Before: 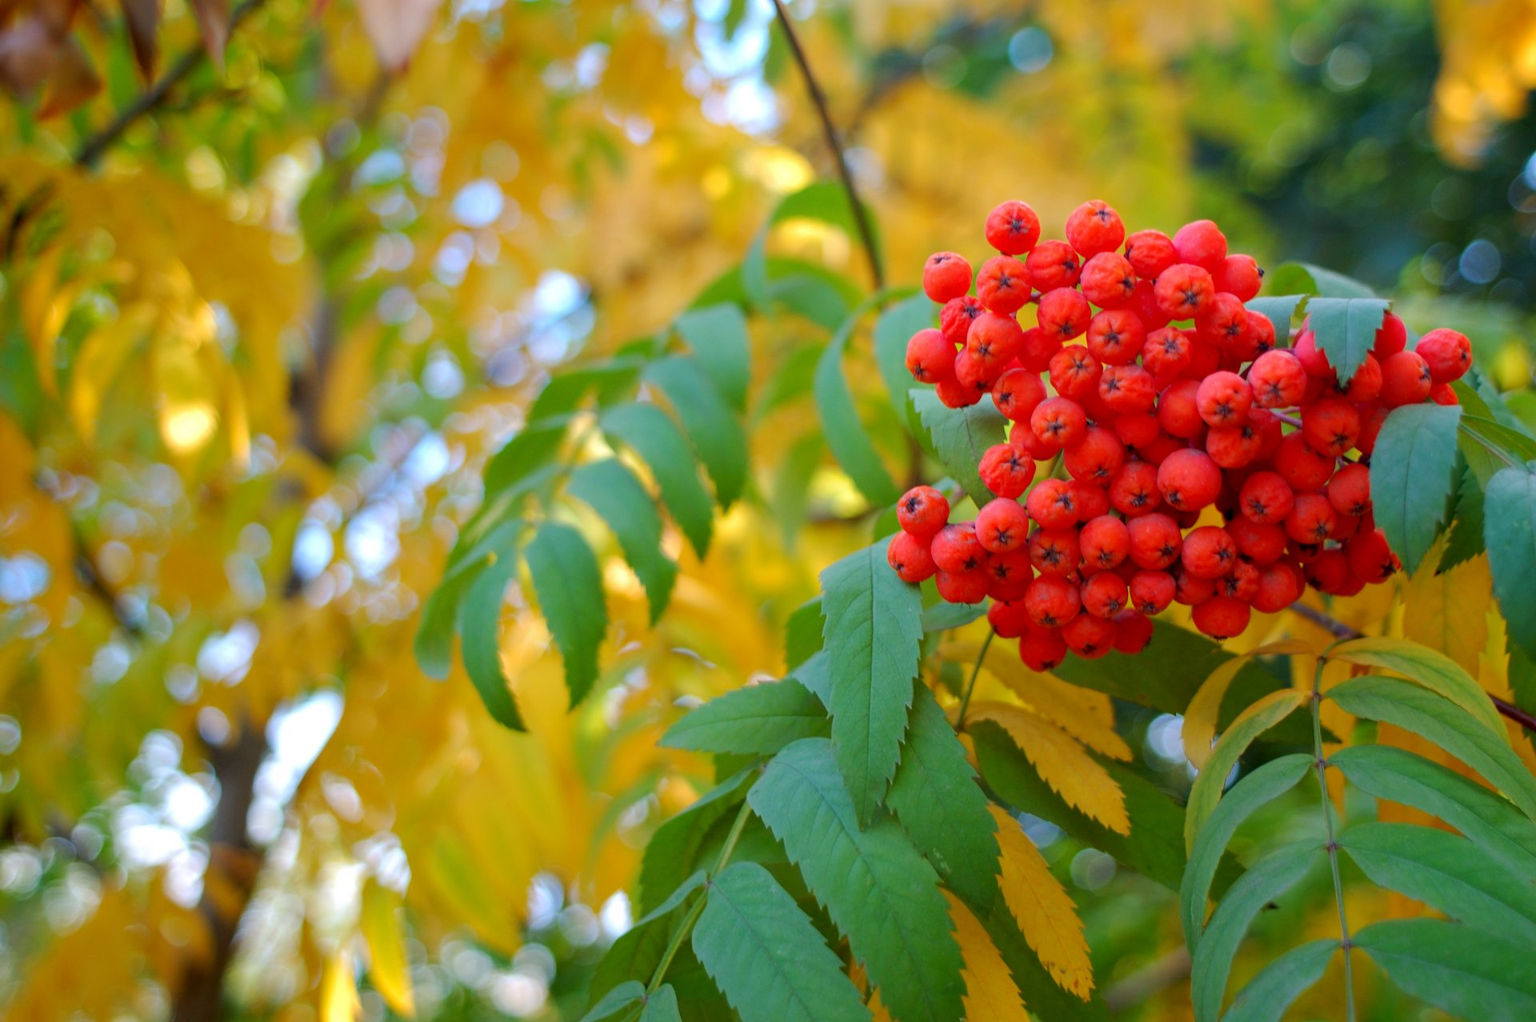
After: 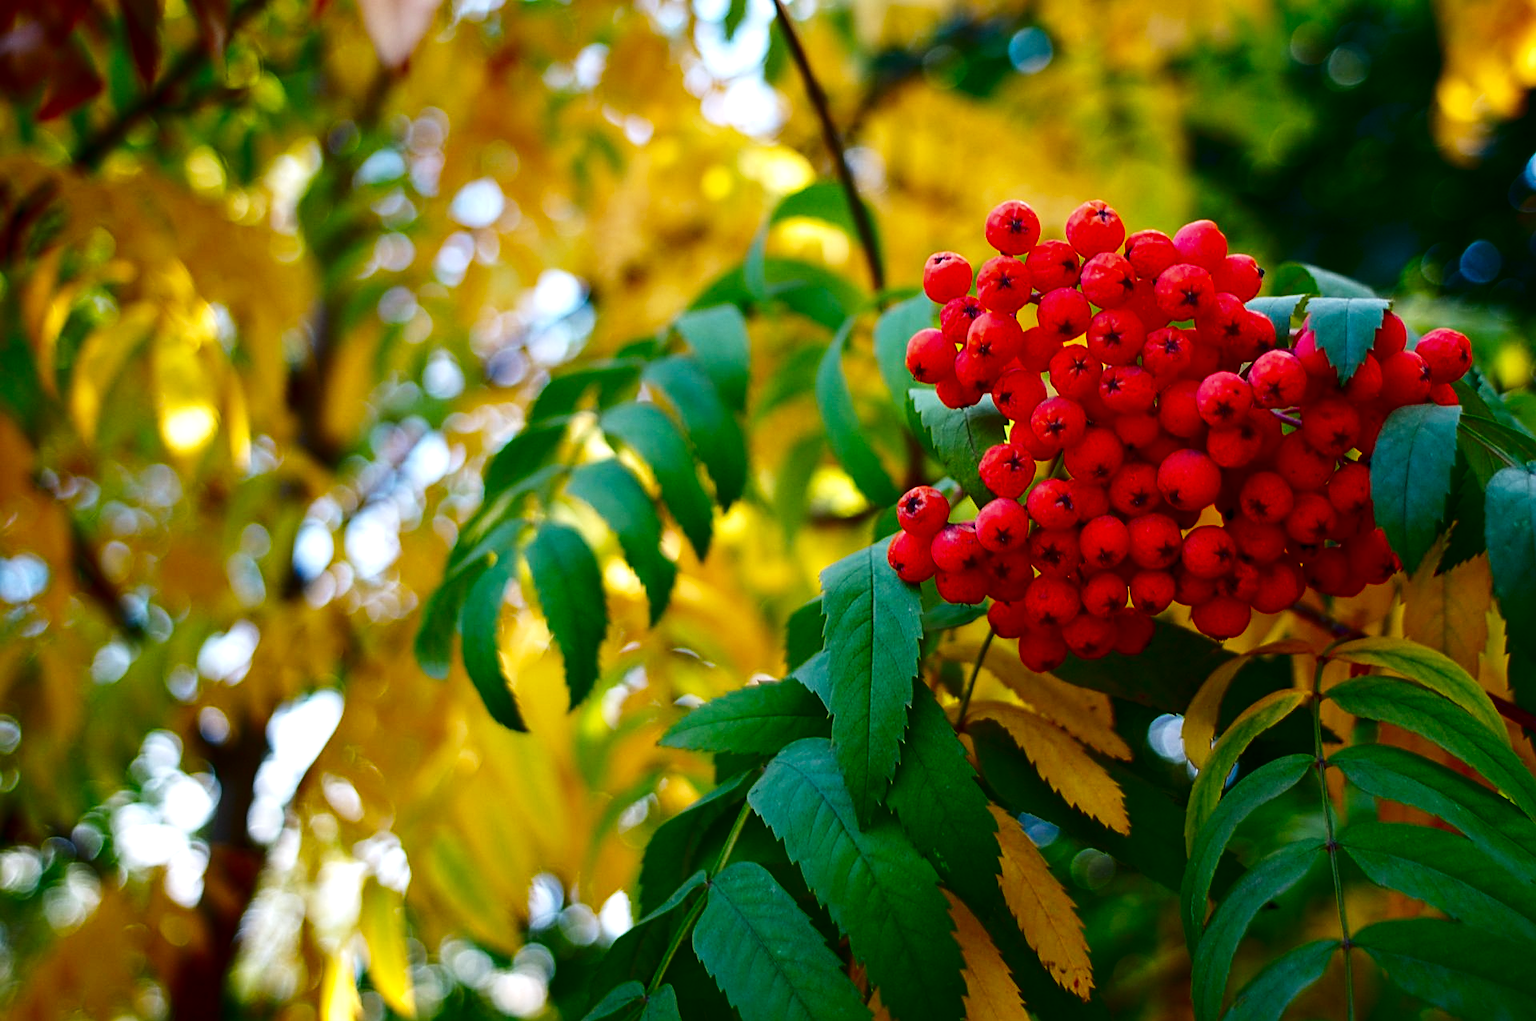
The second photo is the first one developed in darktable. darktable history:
tone equalizer: -8 EV -0.385 EV, -7 EV -0.394 EV, -6 EV -0.315 EV, -5 EV -0.218 EV, -3 EV 0.242 EV, -2 EV 0.353 EV, -1 EV 0.389 EV, +0 EV 0.394 EV, edges refinement/feathering 500, mask exposure compensation -1.57 EV, preserve details no
base curve: curves: ch0 [(0, 0) (0.666, 0.806) (1, 1)], preserve colors none
contrast brightness saturation: contrast 0.092, brightness -0.595, saturation 0.173
sharpen: on, module defaults
